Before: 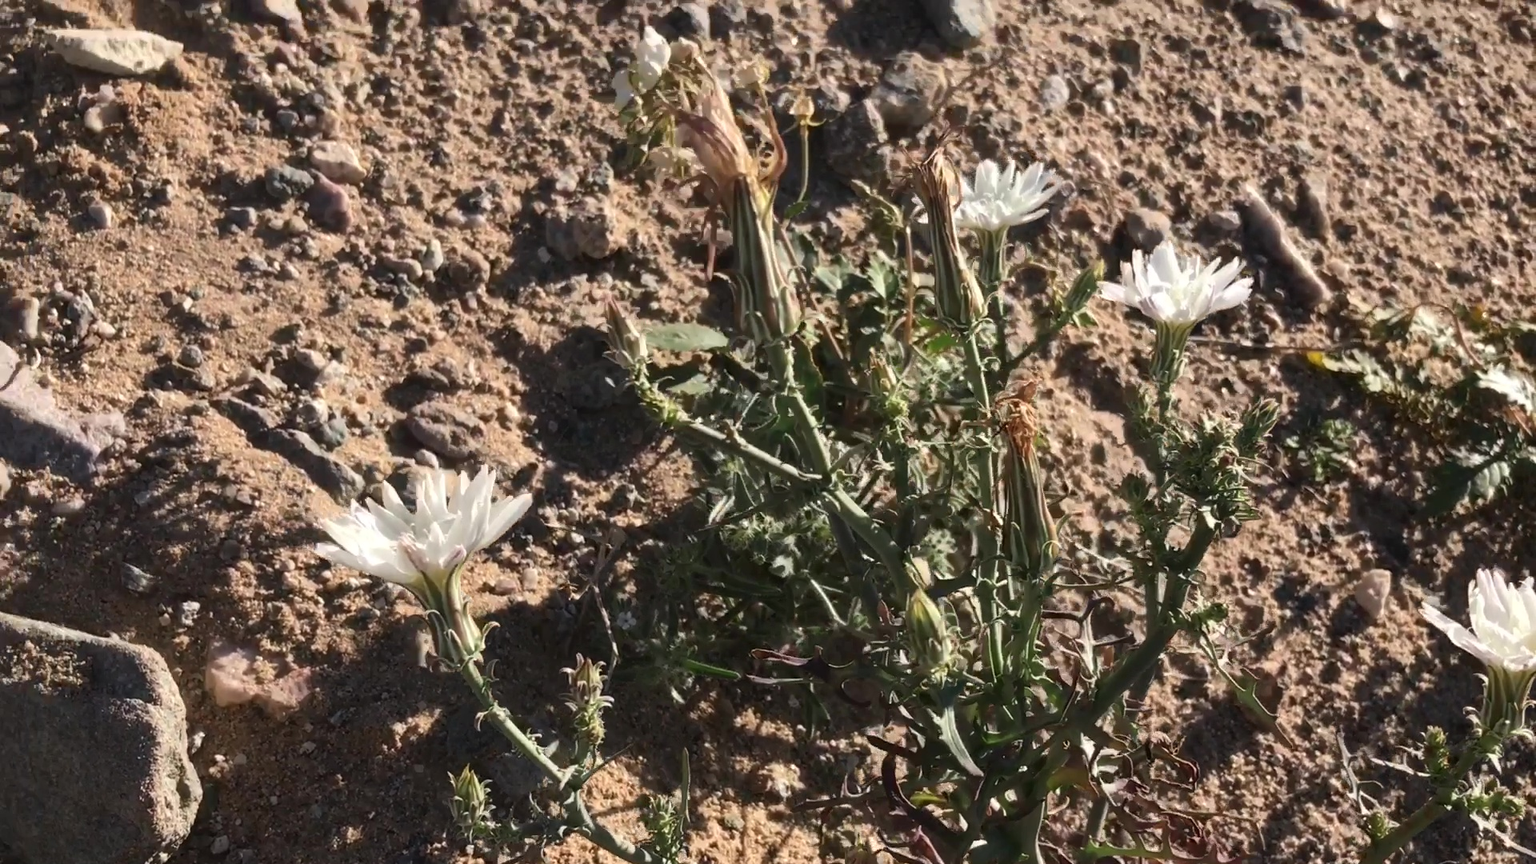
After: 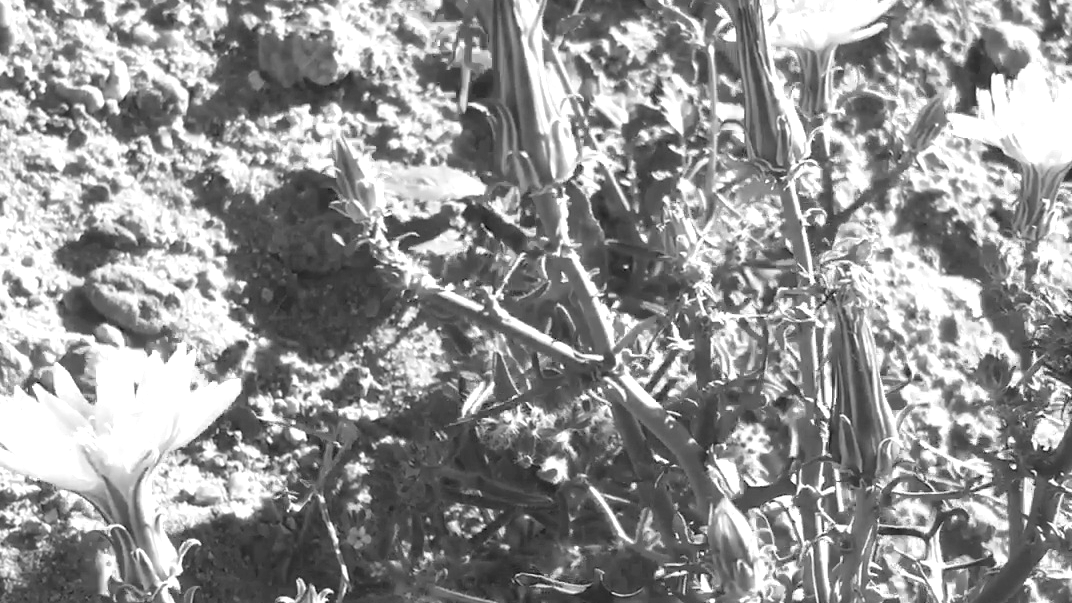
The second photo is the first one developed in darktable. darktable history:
contrast brightness saturation: brightness 0.13
exposure: exposure 1.16 EV, compensate exposure bias true, compensate highlight preservation false
crop and rotate: left 22.13%, top 22.054%, right 22.026%, bottom 22.102%
monochrome: a 30.25, b 92.03
